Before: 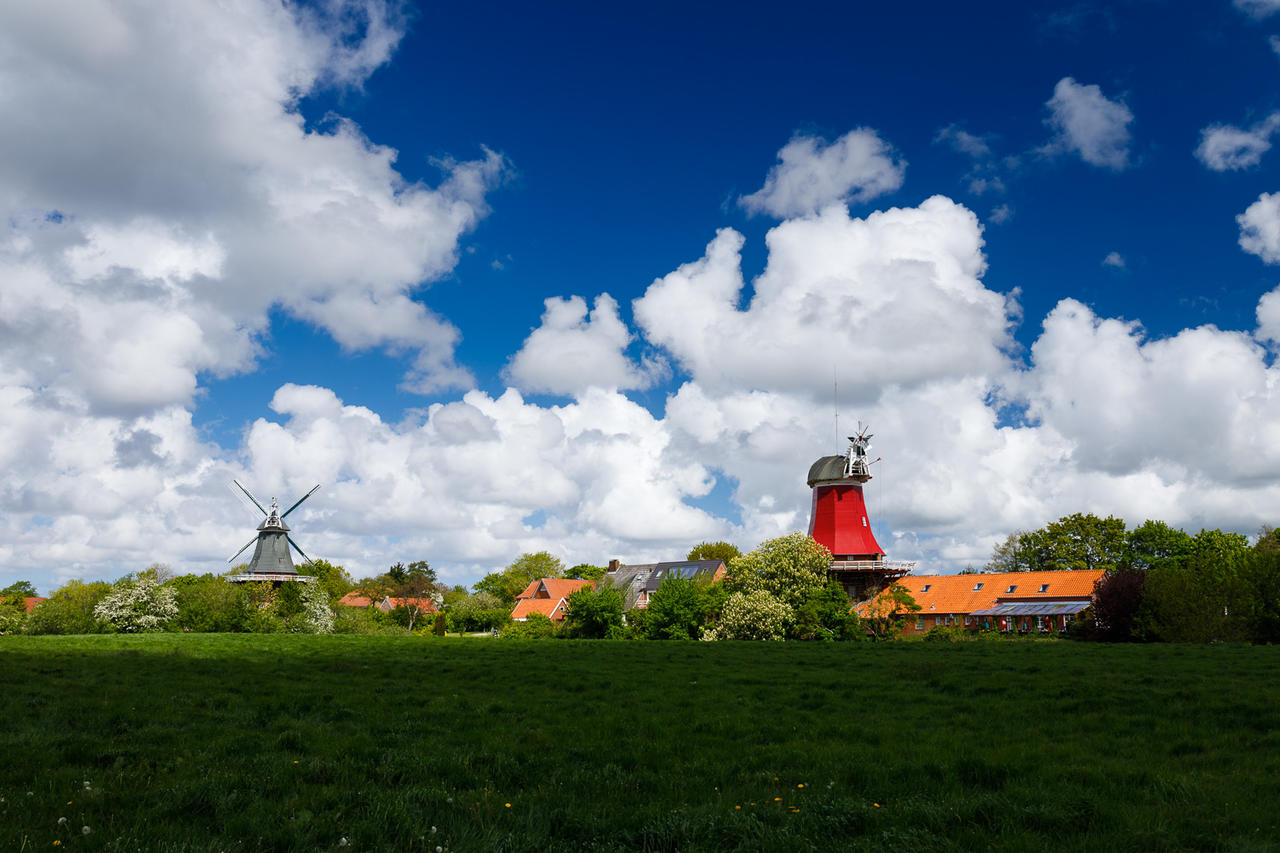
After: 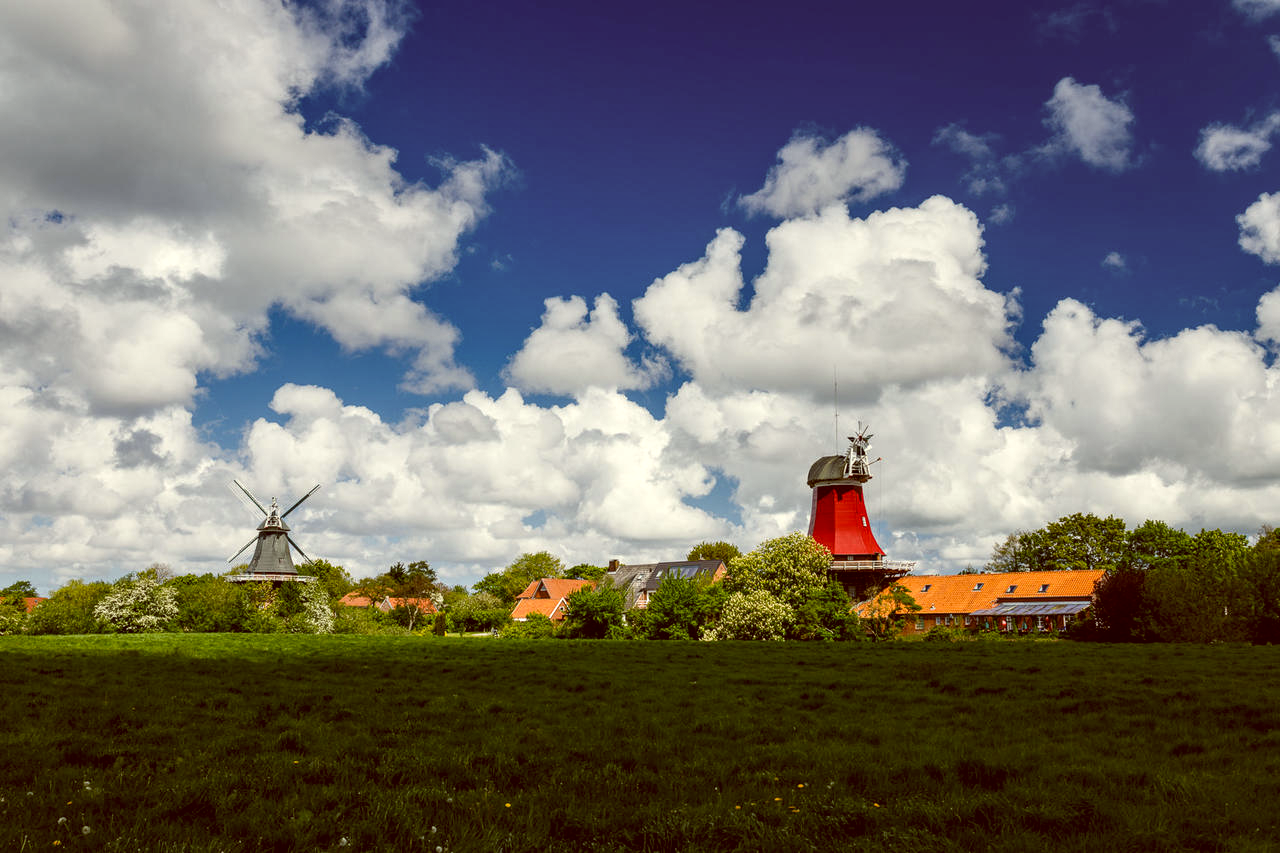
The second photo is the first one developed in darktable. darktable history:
local contrast: detail 142%
color balance: lift [1.001, 1.007, 1, 0.993], gamma [1.023, 1.026, 1.01, 0.974], gain [0.964, 1.059, 1.073, 0.927]
